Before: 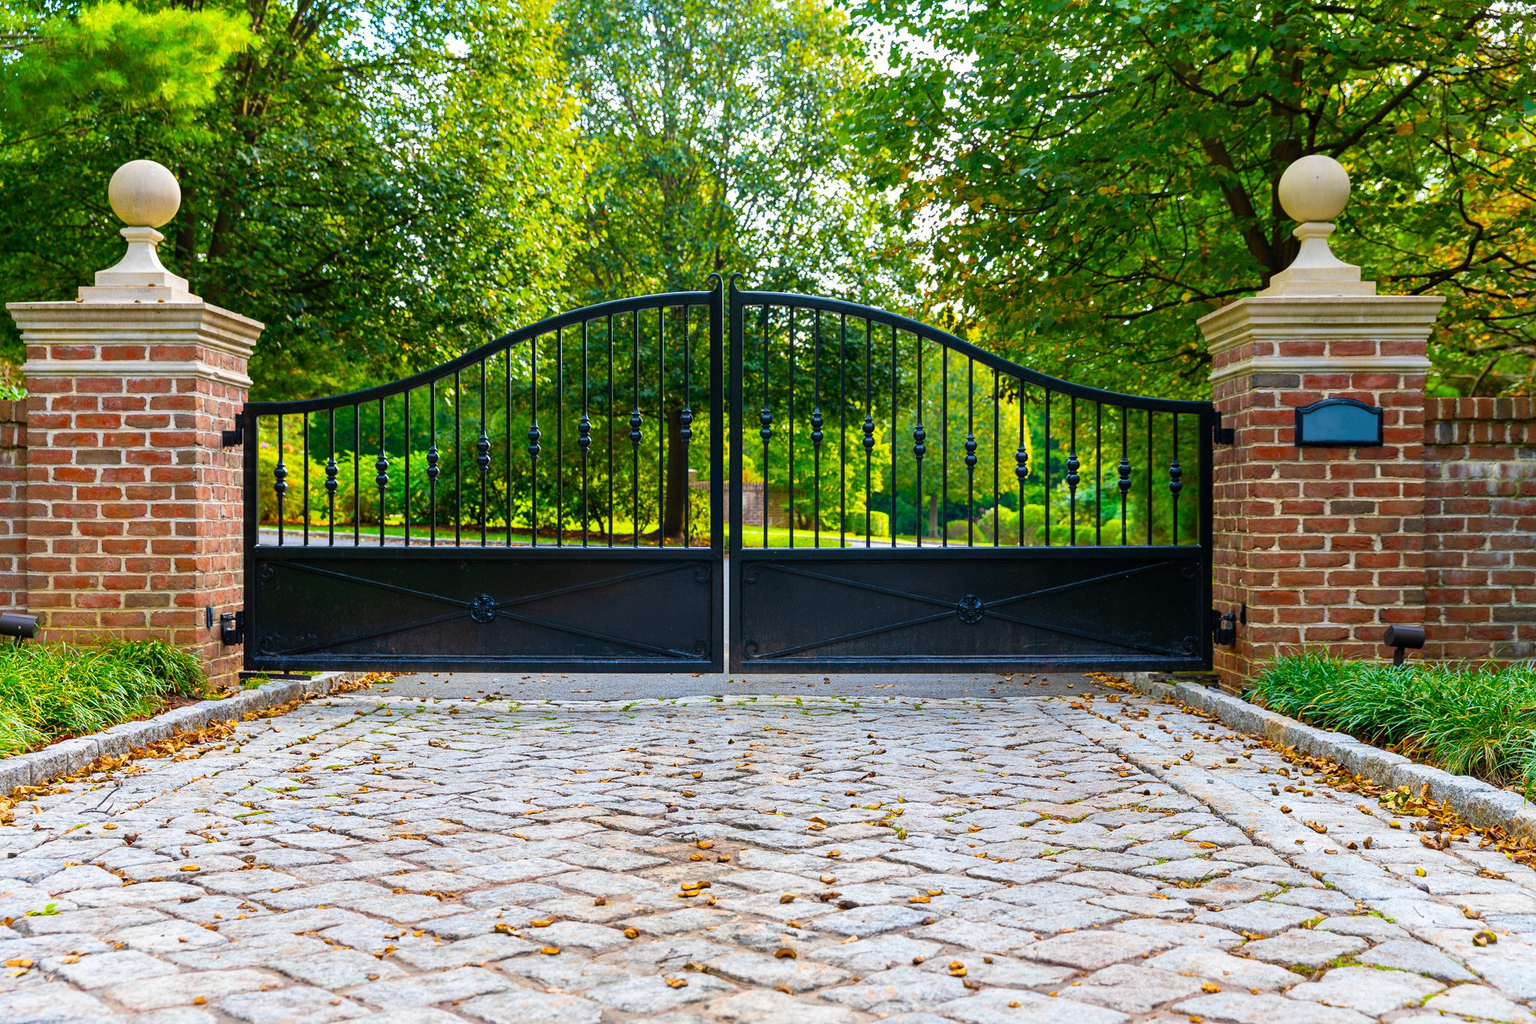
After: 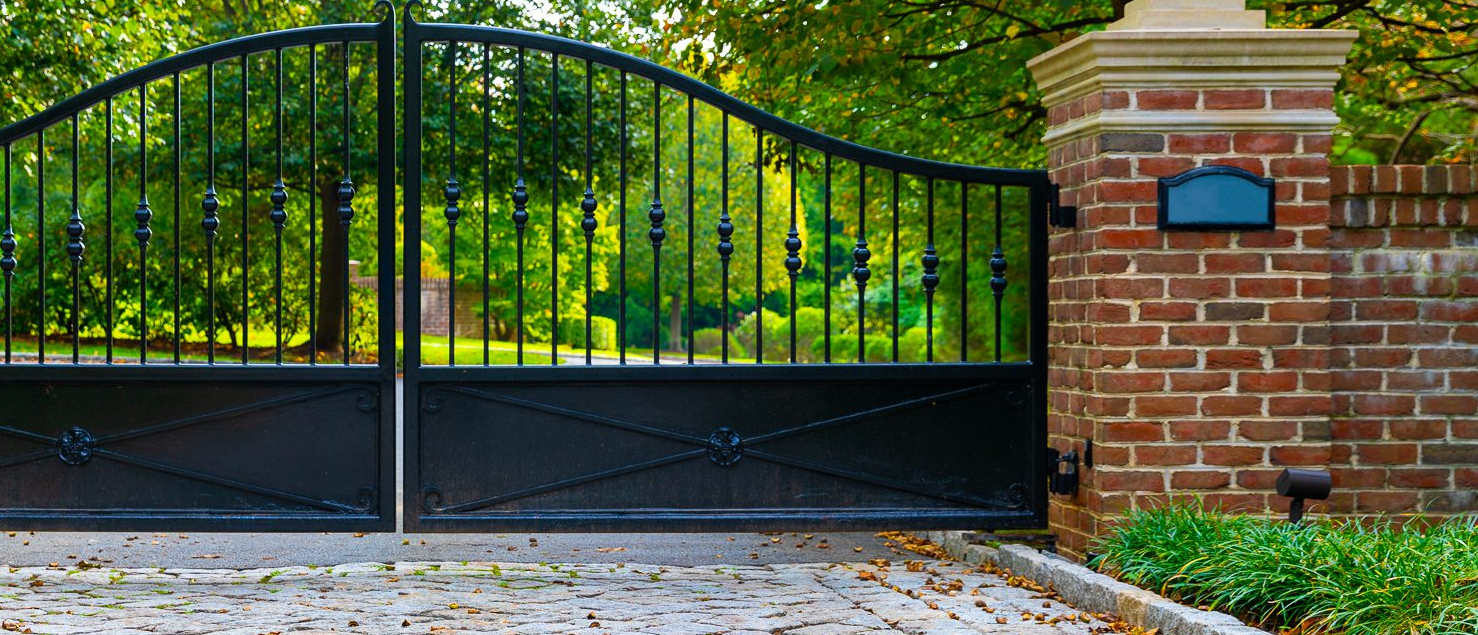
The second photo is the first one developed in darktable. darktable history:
crop and rotate: left 27.803%, top 26.791%, bottom 26.67%
